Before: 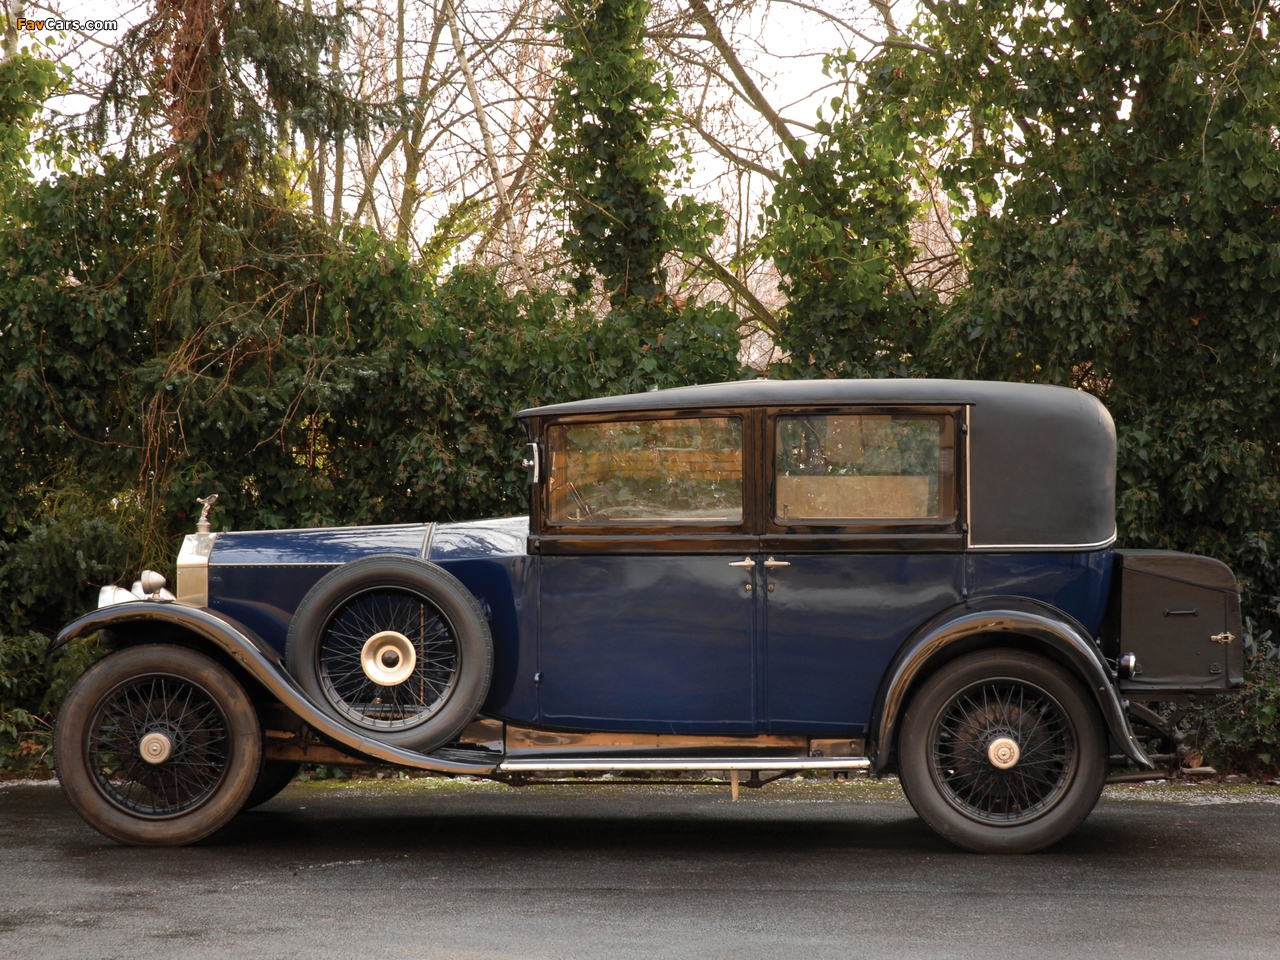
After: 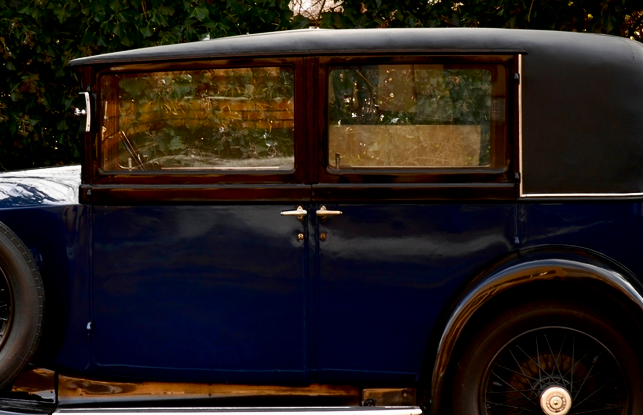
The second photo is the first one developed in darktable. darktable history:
contrast brightness saturation: contrast 0.13, brightness -0.24, saturation 0.14
crop: left 35.03%, top 36.625%, right 14.663%, bottom 20.057%
filmic rgb: black relative exposure -8.7 EV, white relative exposure 2.7 EV, threshold 3 EV, target black luminance 0%, hardness 6.25, latitude 75%, contrast 1.325, highlights saturation mix -5%, preserve chrominance no, color science v5 (2021), iterations of high-quality reconstruction 0, enable highlight reconstruction true
